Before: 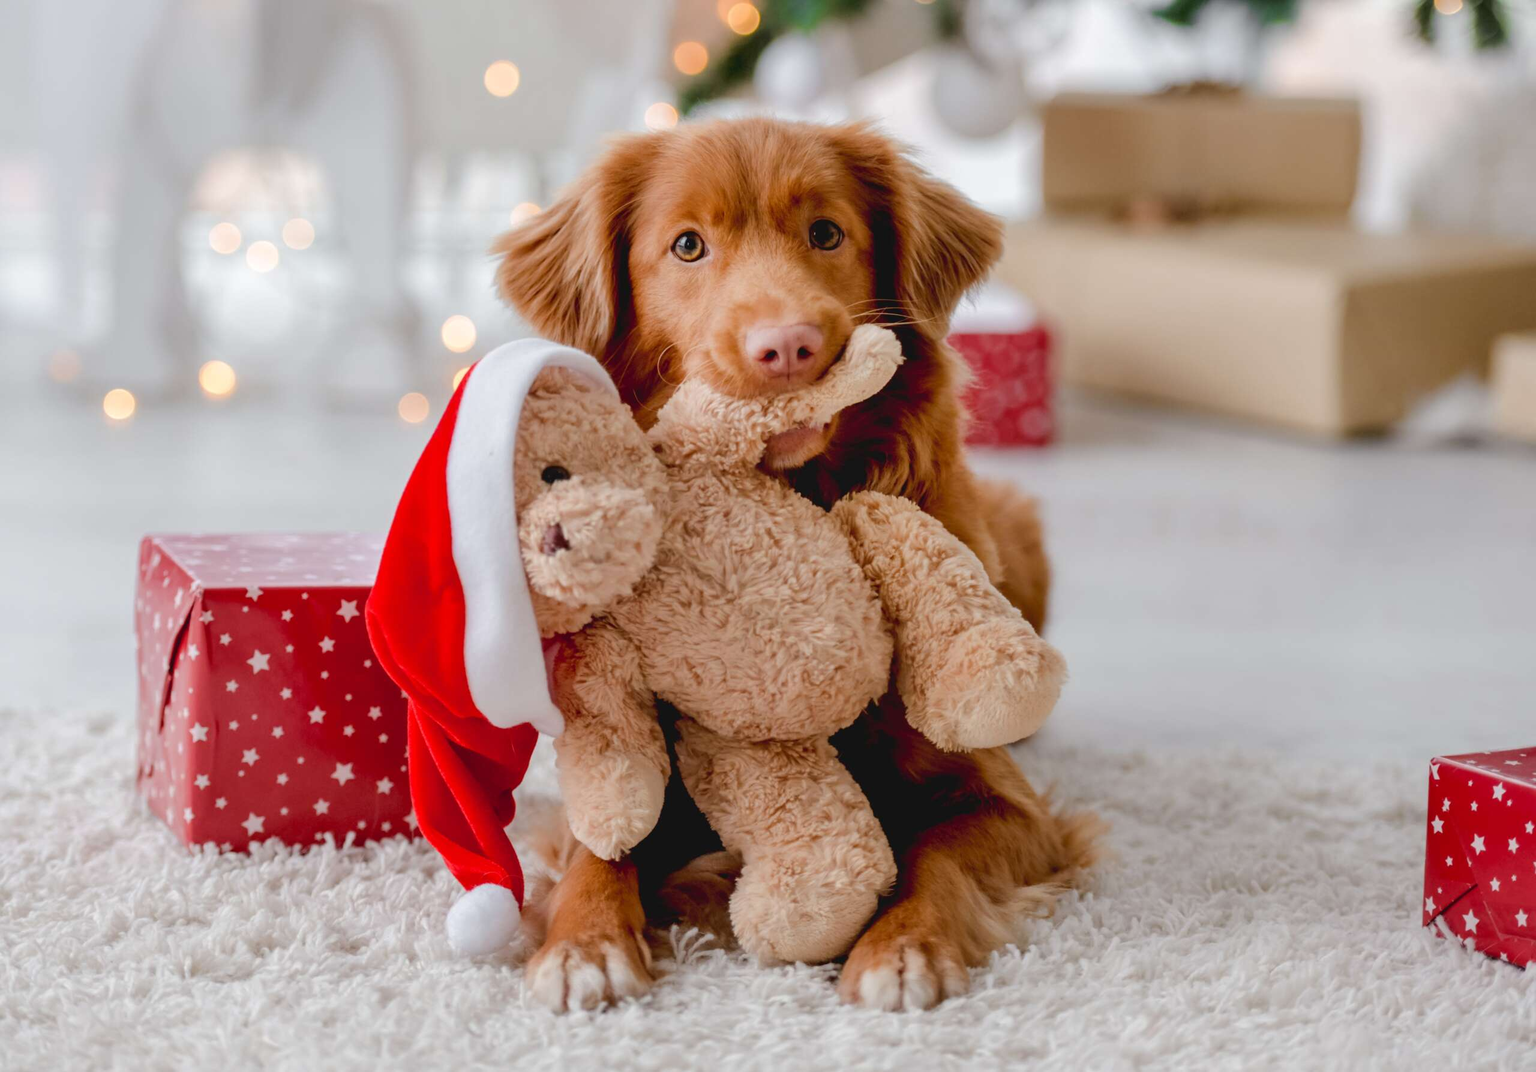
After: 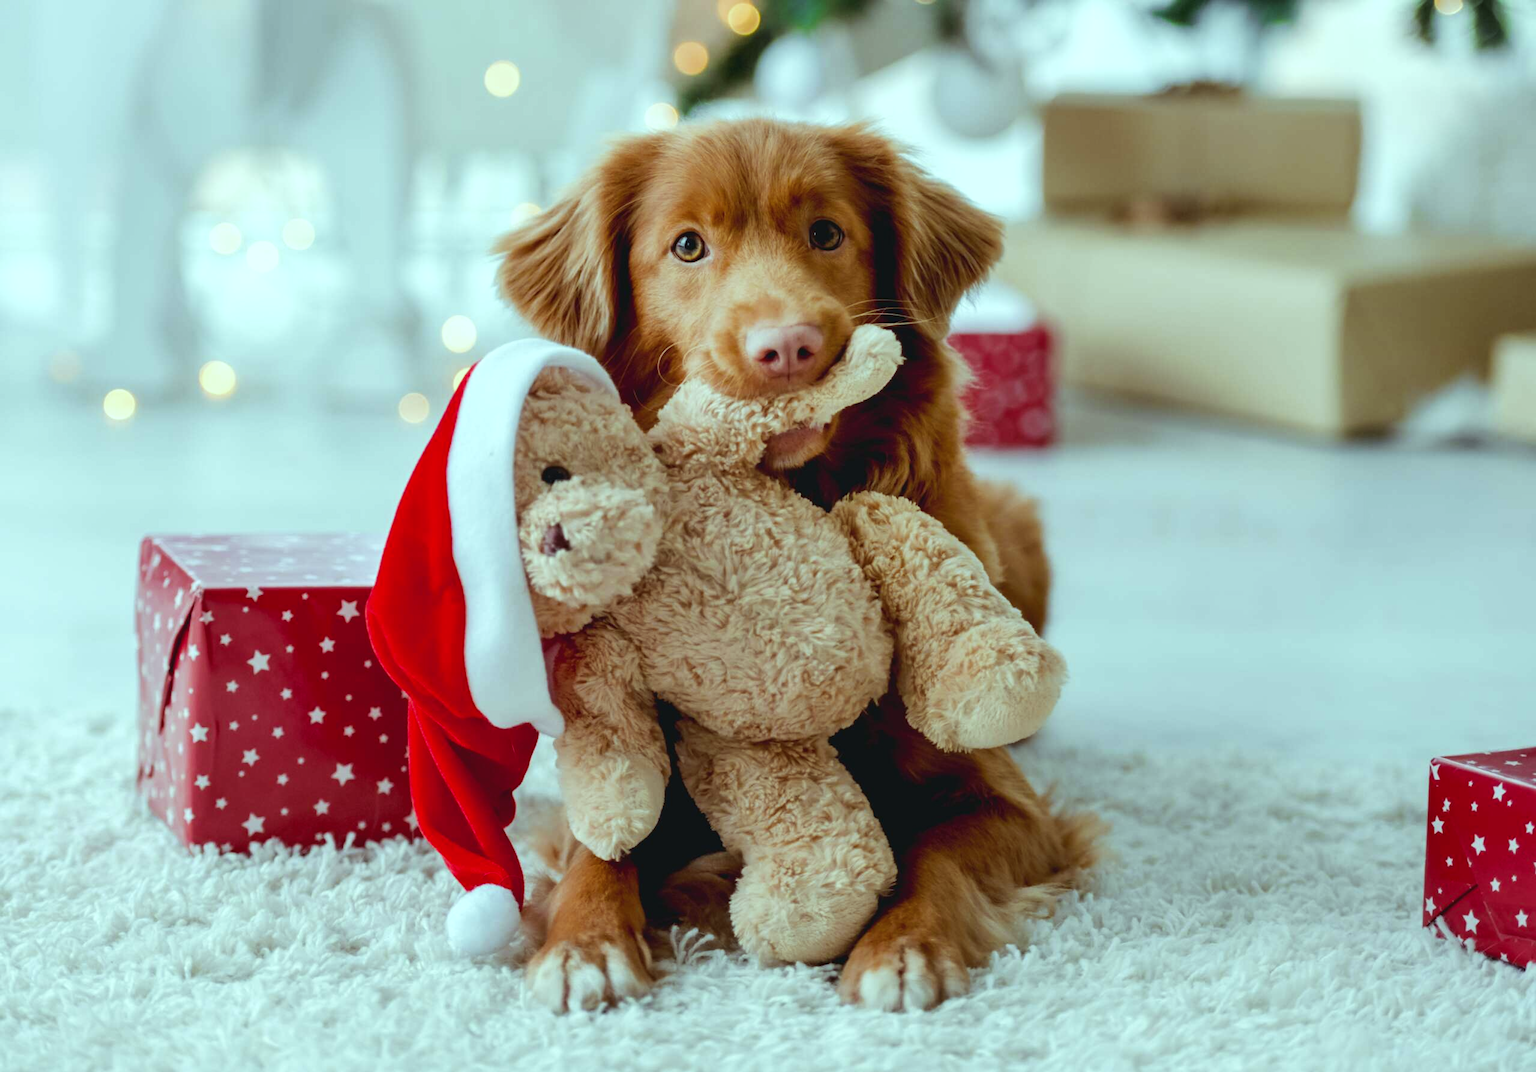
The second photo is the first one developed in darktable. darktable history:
tone curve: curves: ch0 [(0, 0) (0.003, 0.038) (0.011, 0.035) (0.025, 0.03) (0.044, 0.044) (0.069, 0.062) (0.1, 0.087) (0.136, 0.114) (0.177, 0.15) (0.224, 0.193) (0.277, 0.242) (0.335, 0.299) (0.399, 0.361) (0.468, 0.437) (0.543, 0.521) (0.623, 0.614) (0.709, 0.717) (0.801, 0.817) (0.898, 0.913) (1, 1)], preserve colors none
color balance: mode lift, gamma, gain (sRGB), lift [0.997, 0.979, 1.021, 1.011], gamma [1, 1.084, 0.916, 0.998], gain [1, 0.87, 1.13, 1.101], contrast 4.55%, contrast fulcrum 38.24%, output saturation 104.09%
